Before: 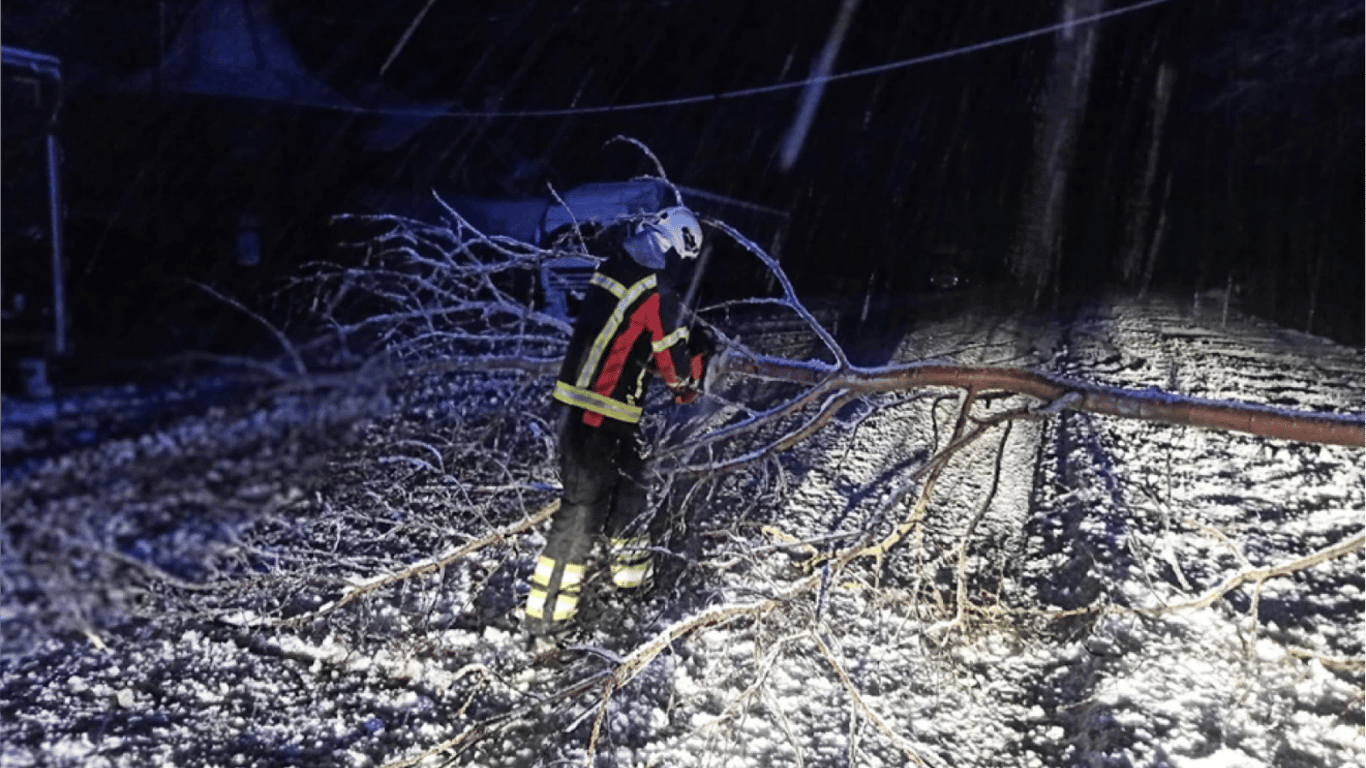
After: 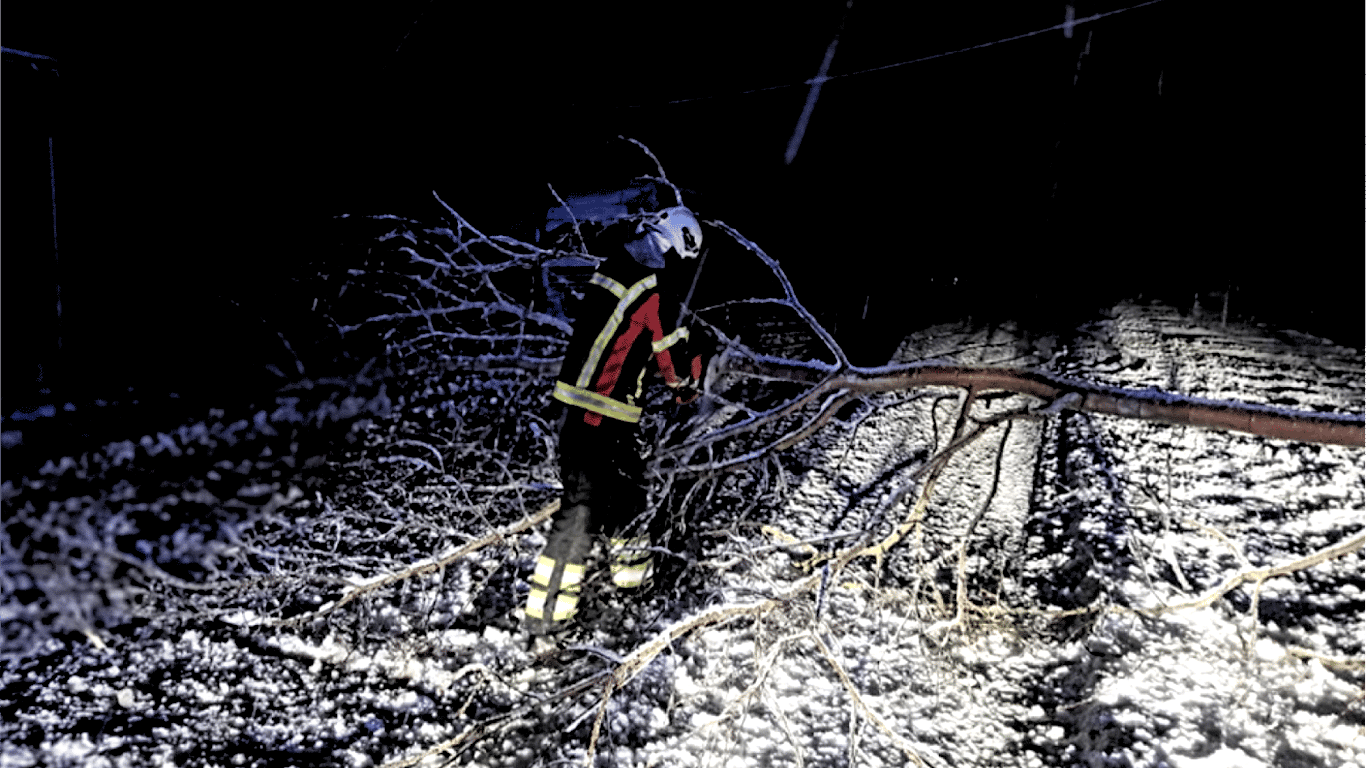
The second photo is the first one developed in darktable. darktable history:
rgb levels: levels [[0.034, 0.472, 0.904], [0, 0.5, 1], [0, 0.5, 1]]
exposure: exposure 0.127 EV, compensate highlight preservation false
